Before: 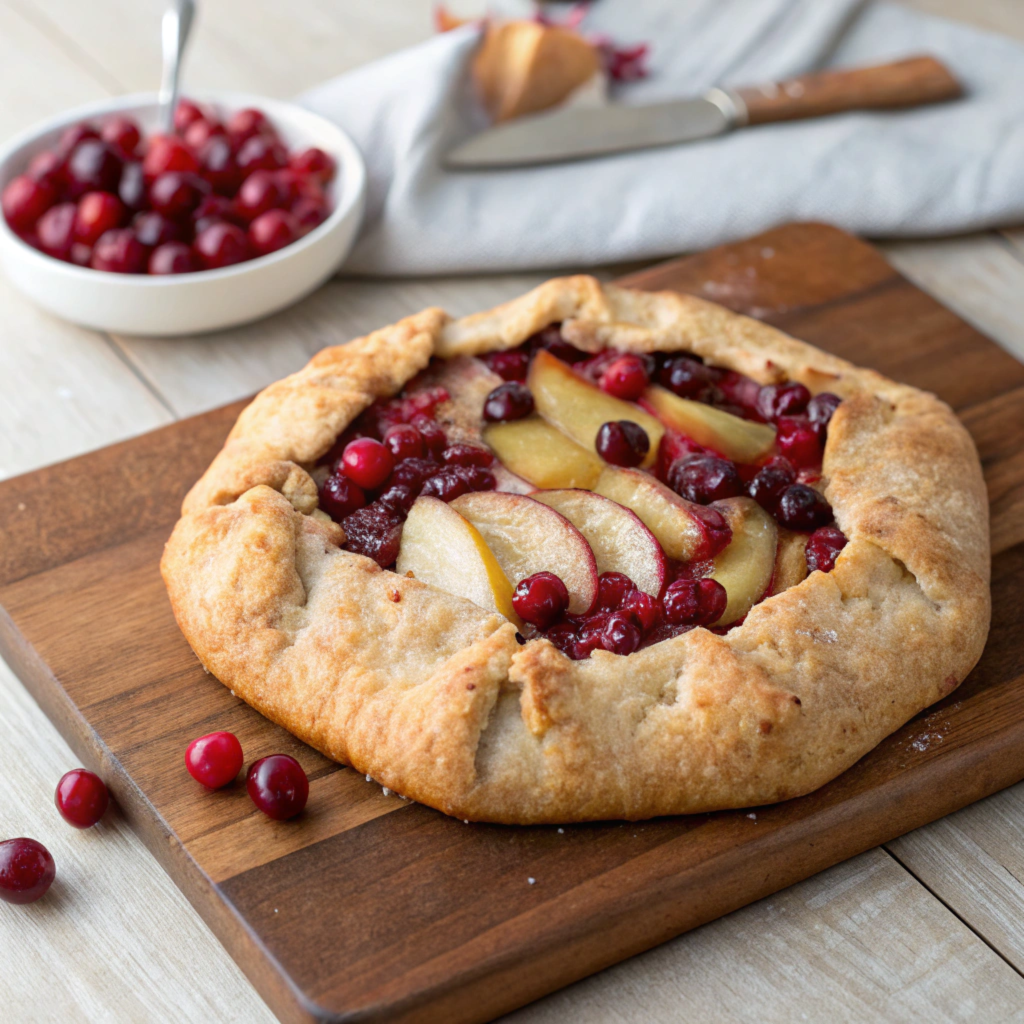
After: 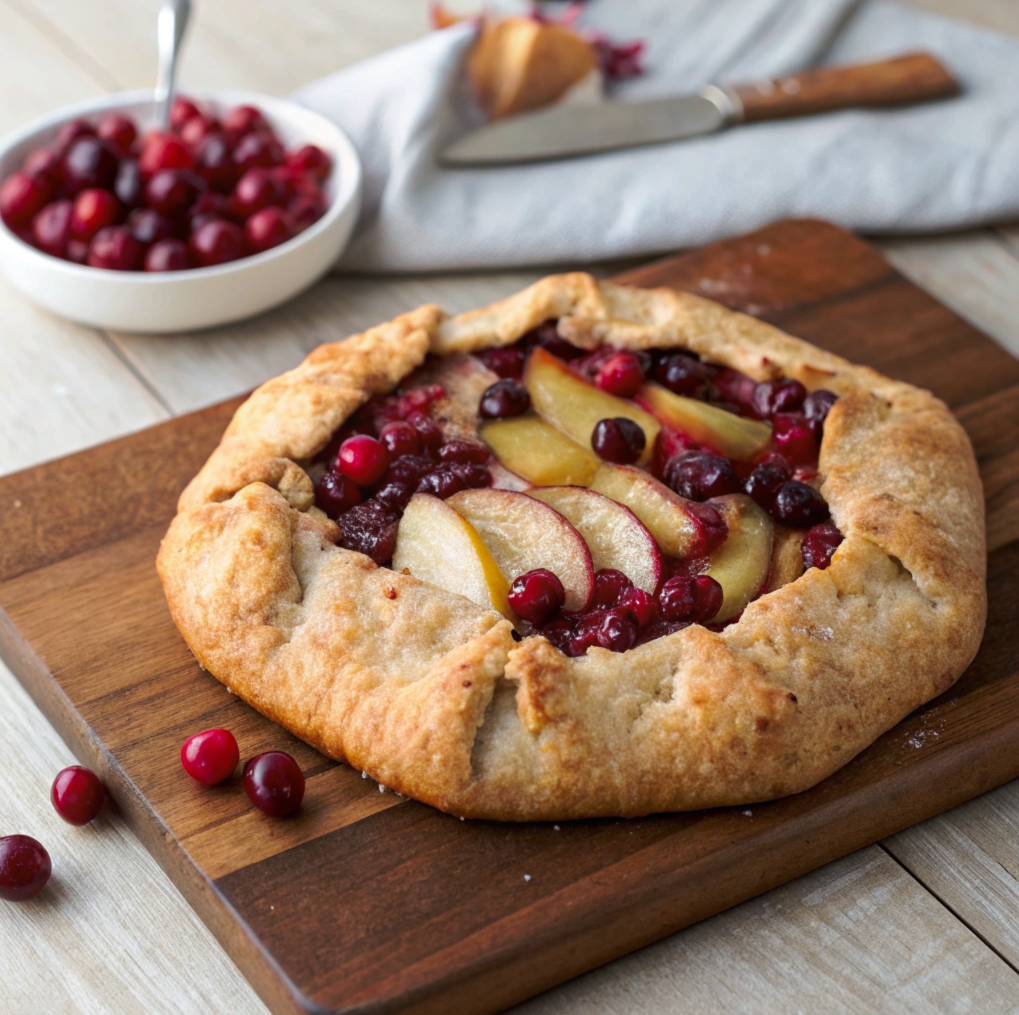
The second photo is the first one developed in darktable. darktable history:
tone curve: curves: ch0 [(0, 0) (0.003, 0.002) (0.011, 0.009) (0.025, 0.02) (0.044, 0.035) (0.069, 0.055) (0.1, 0.08) (0.136, 0.109) (0.177, 0.142) (0.224, 0.179) (0.277, 0.222) (0.335, 0.268) (0.399, 0.329) (0.468, 0.409) (0.543, 0.495) (0.623, 0.579) (0.709, 0.669) (0.801, 0.767) (0.898, 0.885) (1, 1)], preserve colors none
crop and rotate: left 0.45%, top 0.384%, bottom 0.411%
